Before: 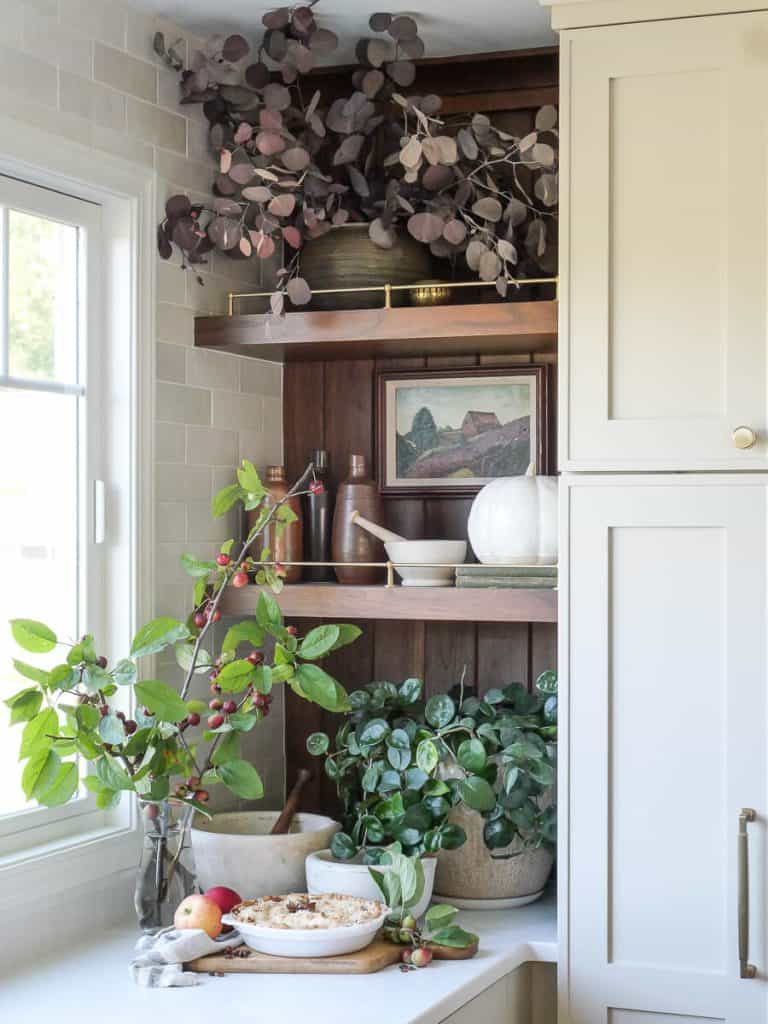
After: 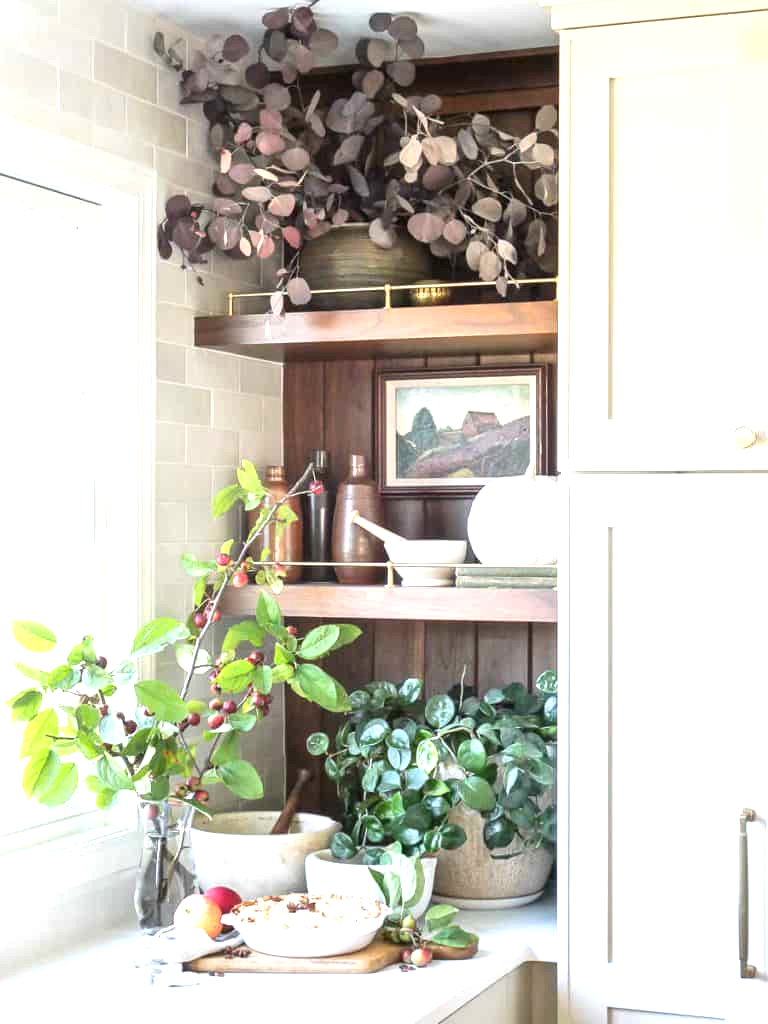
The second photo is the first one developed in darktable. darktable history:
exposure: exposure 1.137 EV, compensate highlight preservation false
rotate and perspective: crop left 0, crop top 0
